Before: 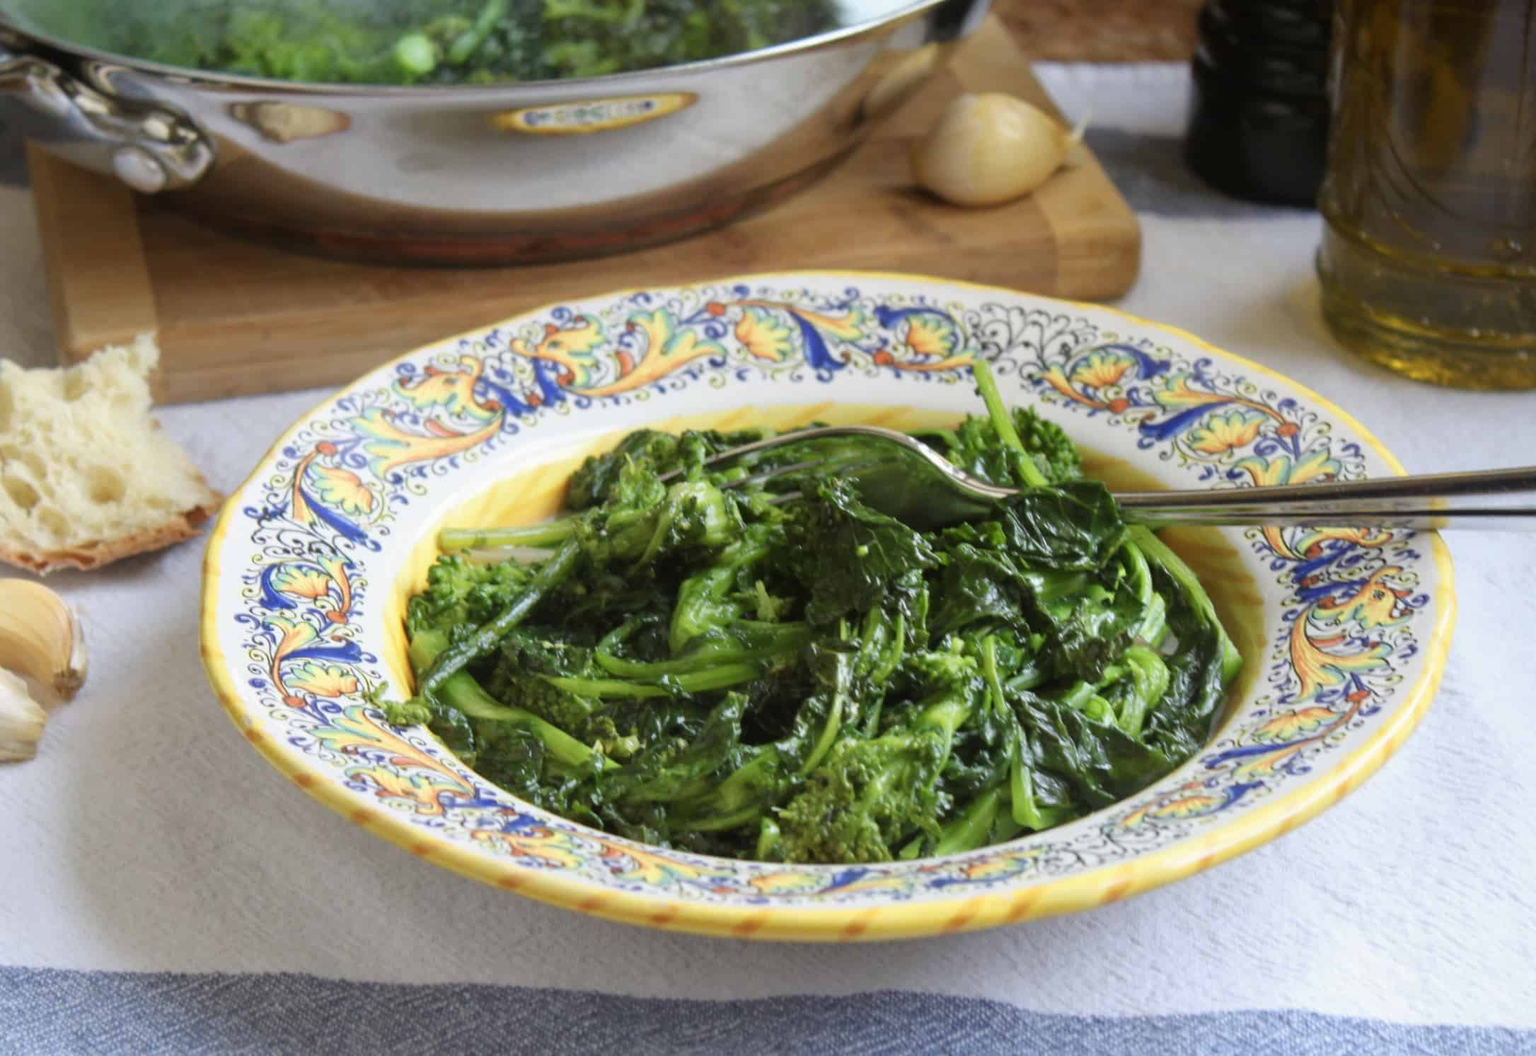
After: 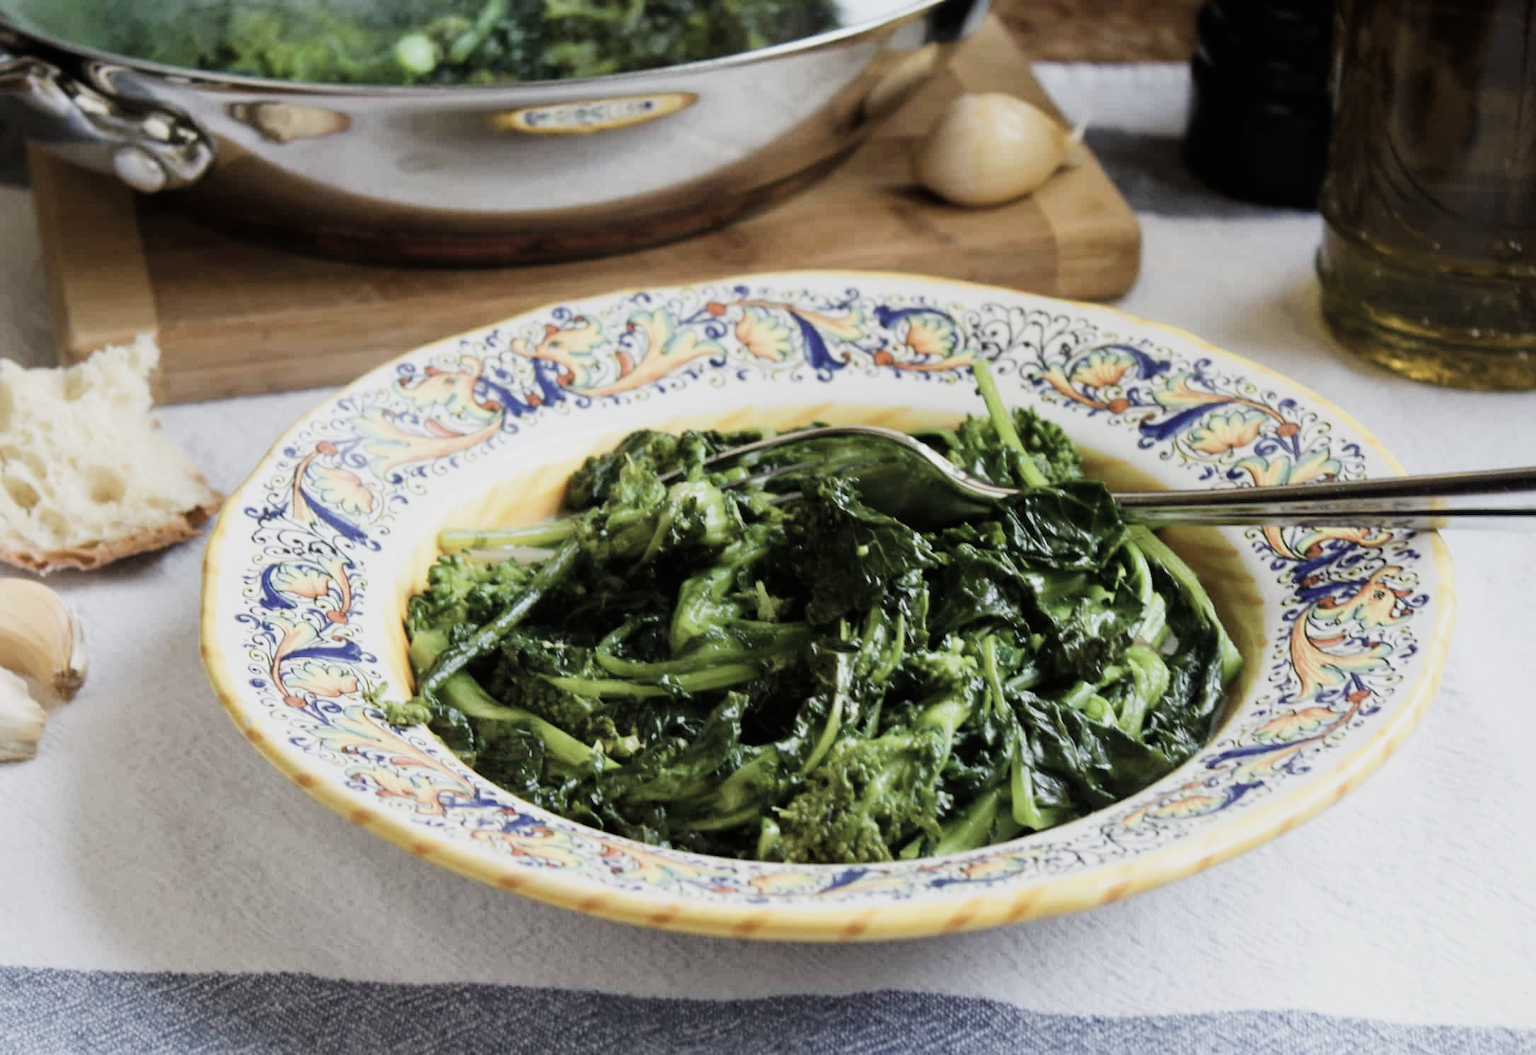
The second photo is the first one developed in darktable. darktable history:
sigmoid: contrast 1.8
color zones: curves: ch1 [(0, 0.292) (0.001, 0.292) (0.2, 0.264) (0.4, 0.248) (0.6, 0.248) (0.8, 0.264) (0.999, 0.292) (1, 0.292)]
